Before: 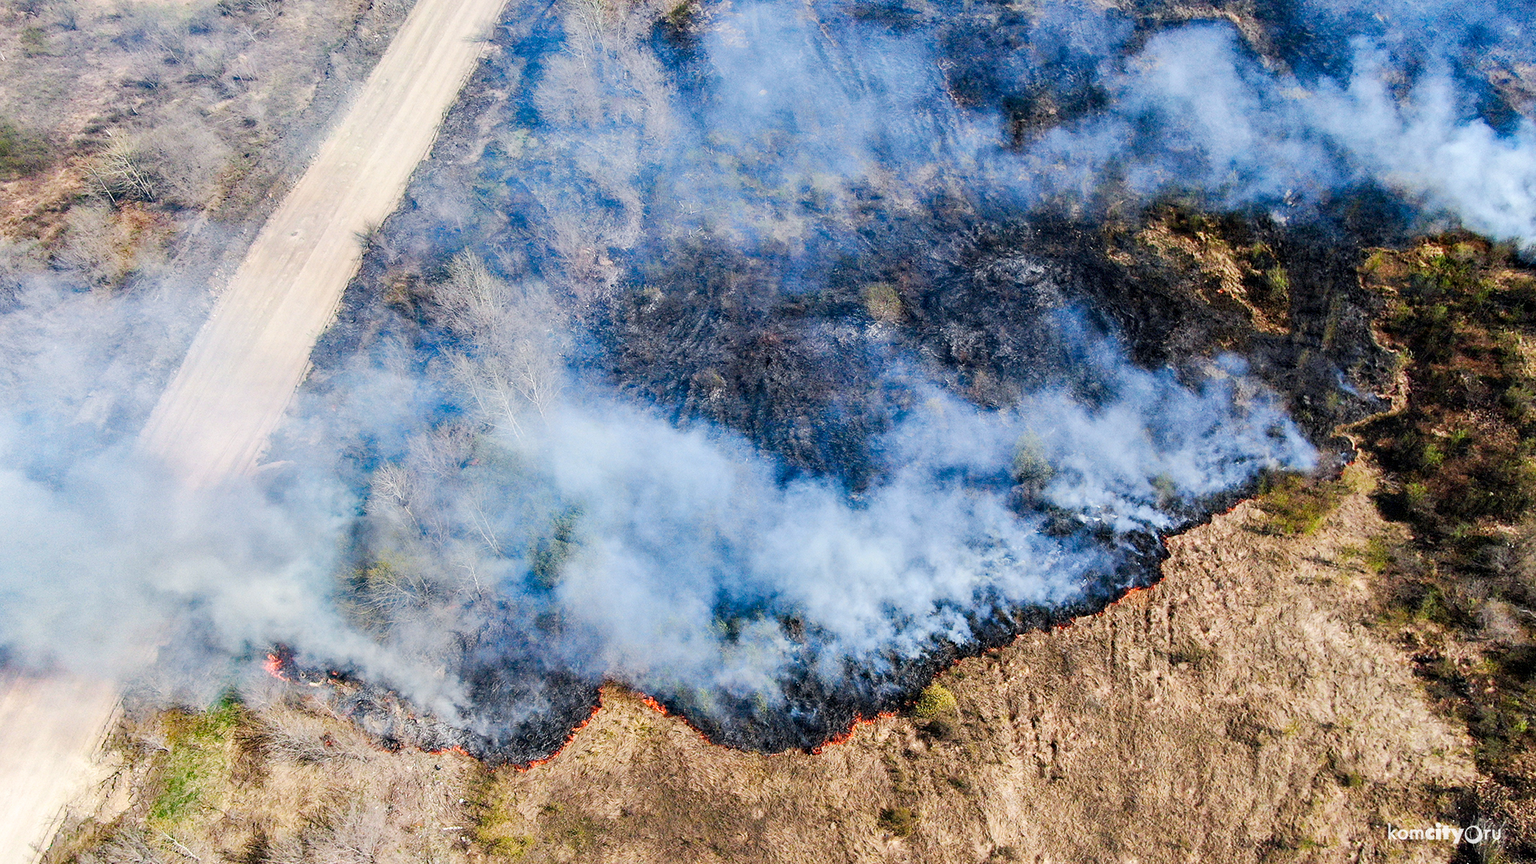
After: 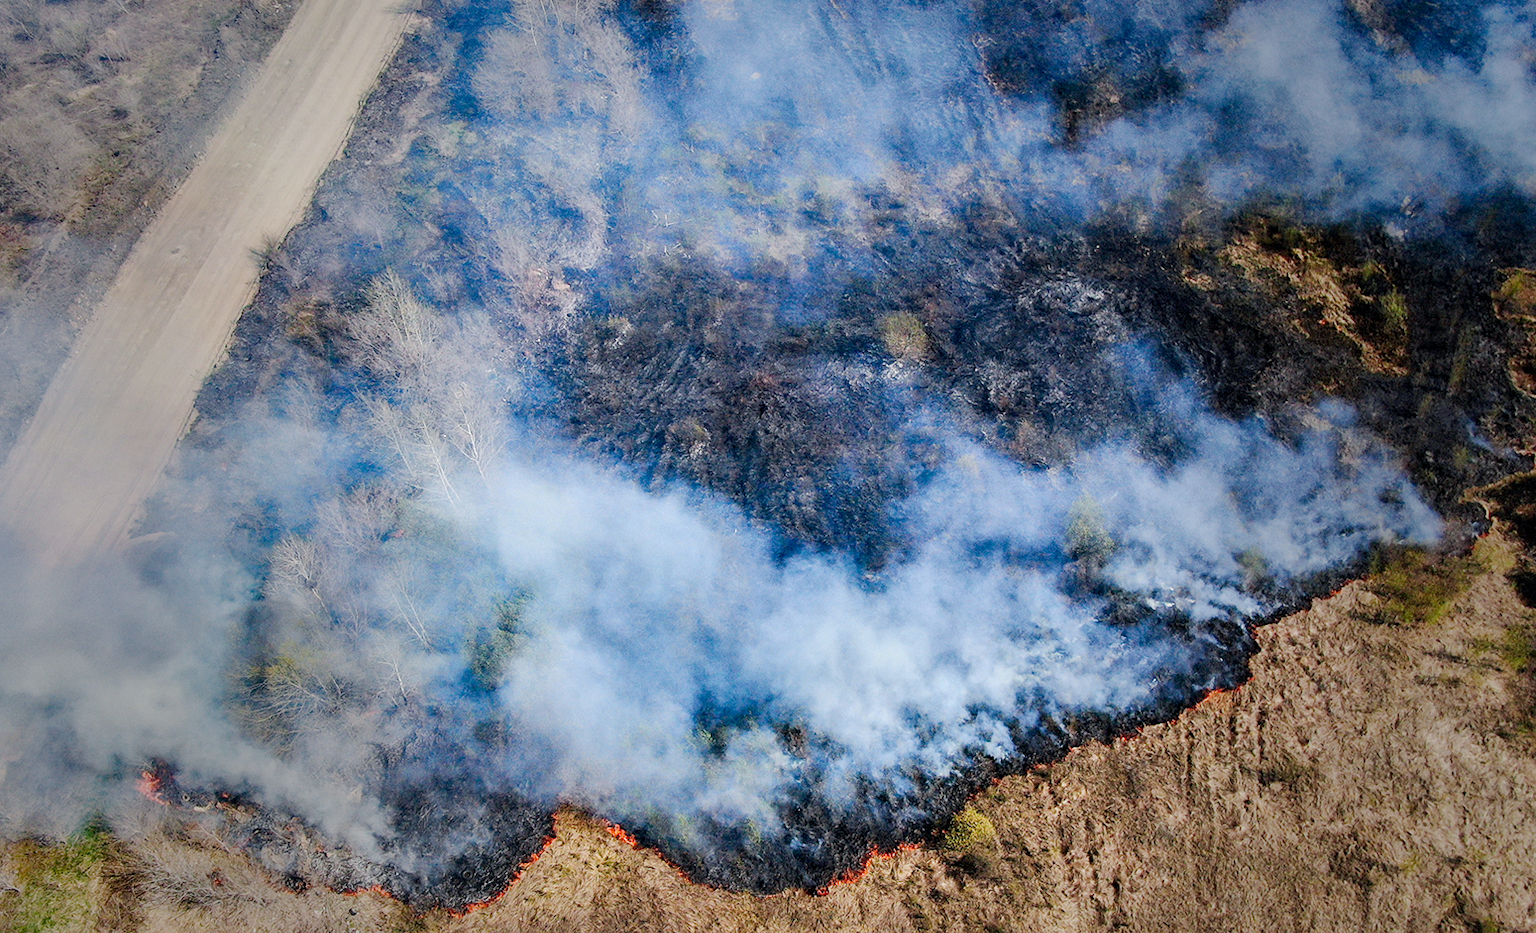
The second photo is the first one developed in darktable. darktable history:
crop: left 9.973%, top 3.63%, right 9.275%, bottom 9.147%
vignetting: fall-off start 40.02%, fall-off radius 41.26%, saturation -0.003
